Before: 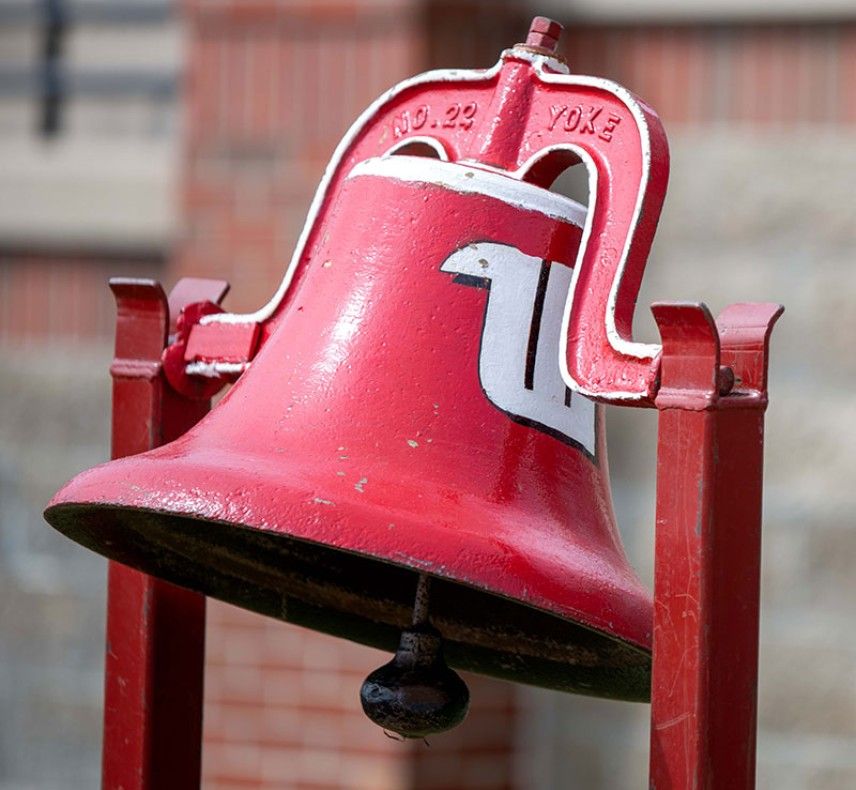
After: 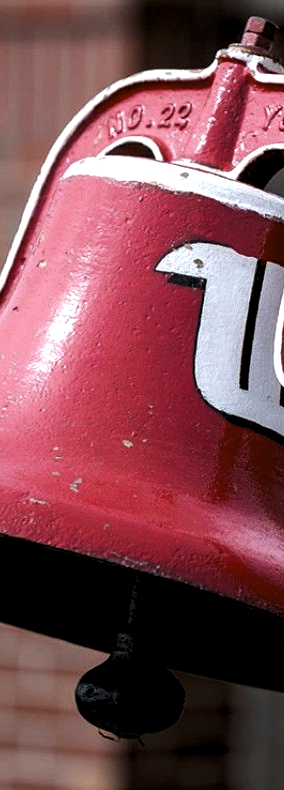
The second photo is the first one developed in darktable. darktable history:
exposure: black level correction 0.009, exposure 0.117 EV, compensate exposure bias true, compensate highlight preservation false
crop: left 33.34%, right 33.467%
levels: levels [0.101, 0.578, 0.953]
